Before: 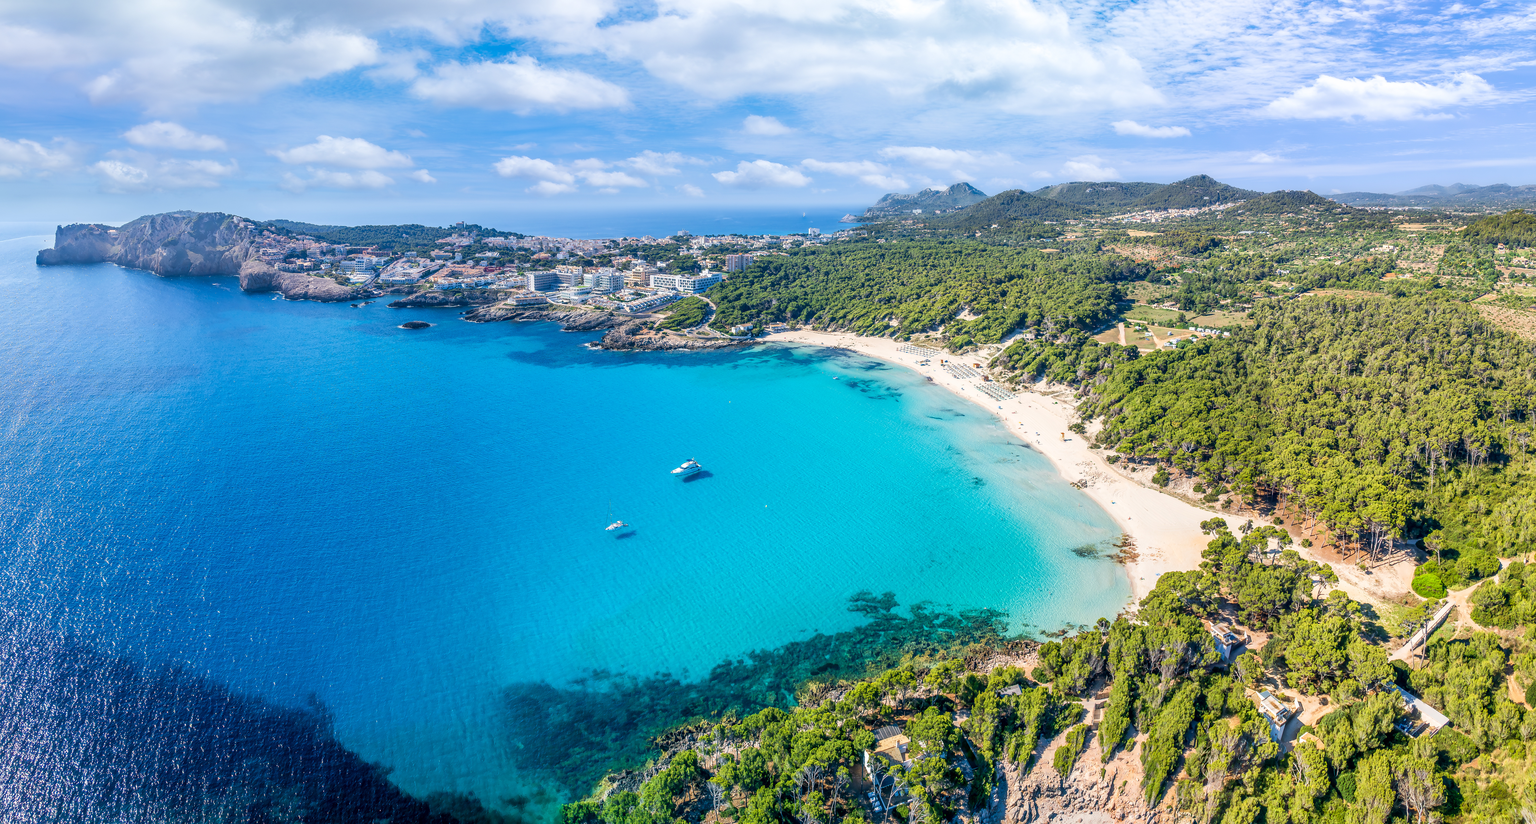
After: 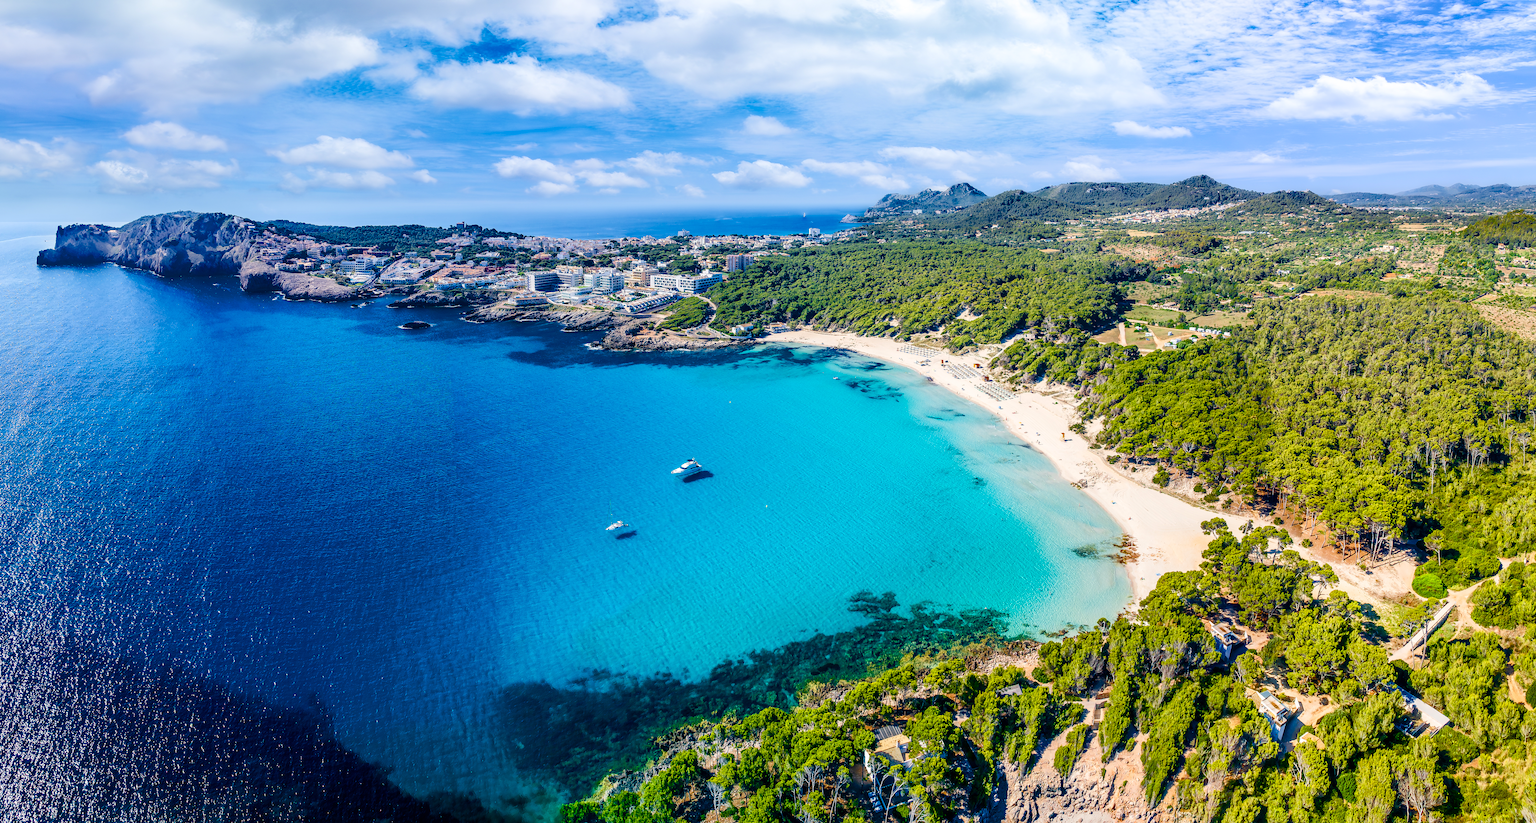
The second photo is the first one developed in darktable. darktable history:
color balance rgb: linear chroma grading › shadows -7.945%, linear chroma grading › global chroma 9.851%, perceptual saturation grading › global saturation 44.084%, perceptual saturation grading › highlights -50.245%, perceptual saturation grading › shadows 30.184%, global vibrance 10.254%, saturation formula JzAzBz (2021)
